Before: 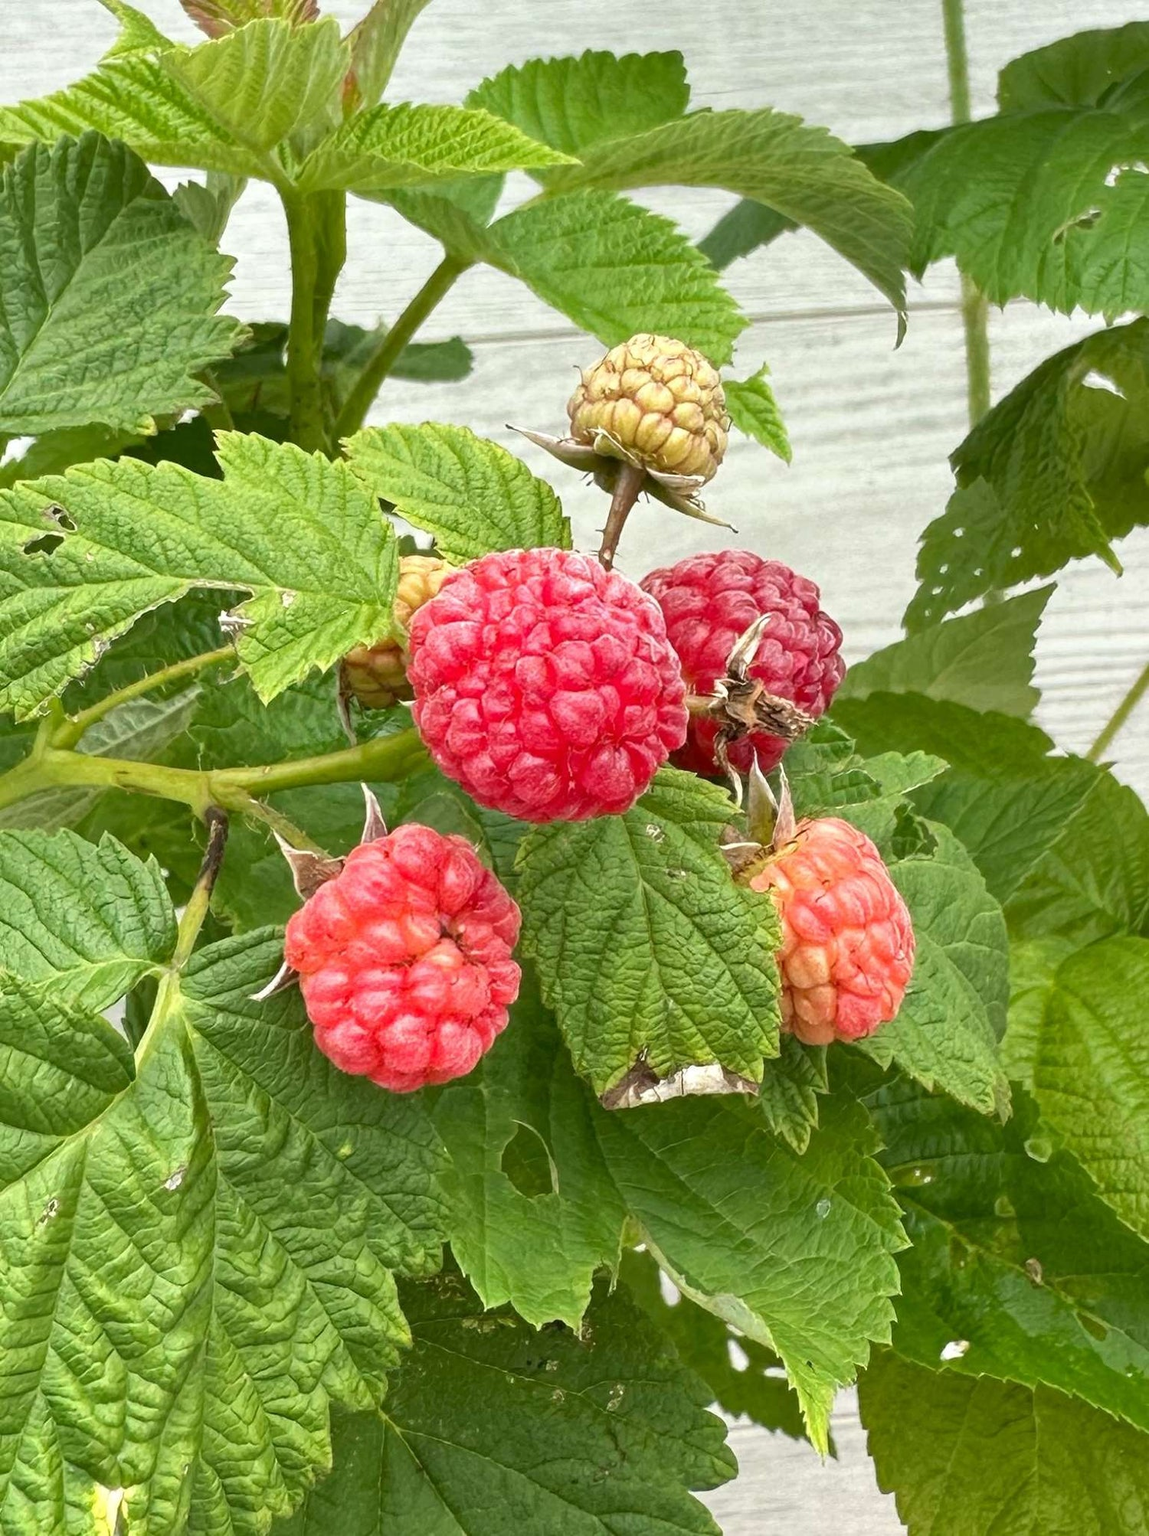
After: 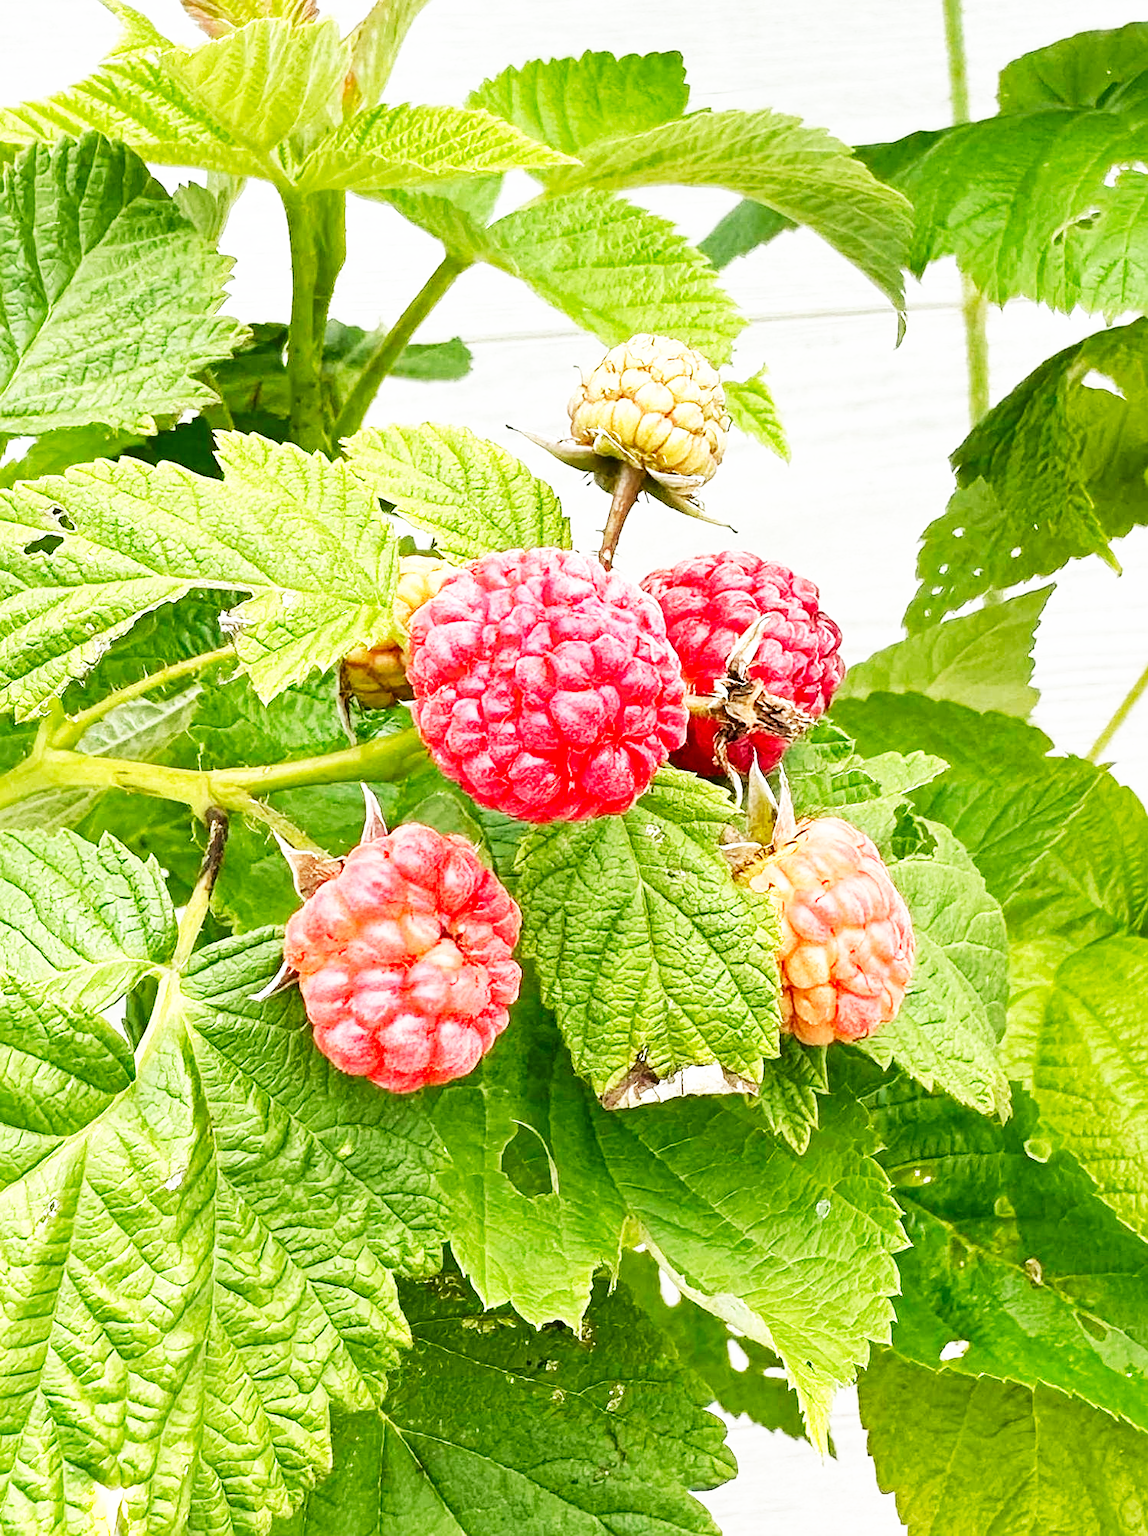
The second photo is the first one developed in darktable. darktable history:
sharpen: on, module defaults
base curve: curves: ch0 [(0, 0) (0.007, 0.004) (0.027, 0.03) (0.046, 0.07) (0.207, 0.54) (0.442, 0.872) (0.673, 0.972) (1, 1)], preserve colors none
